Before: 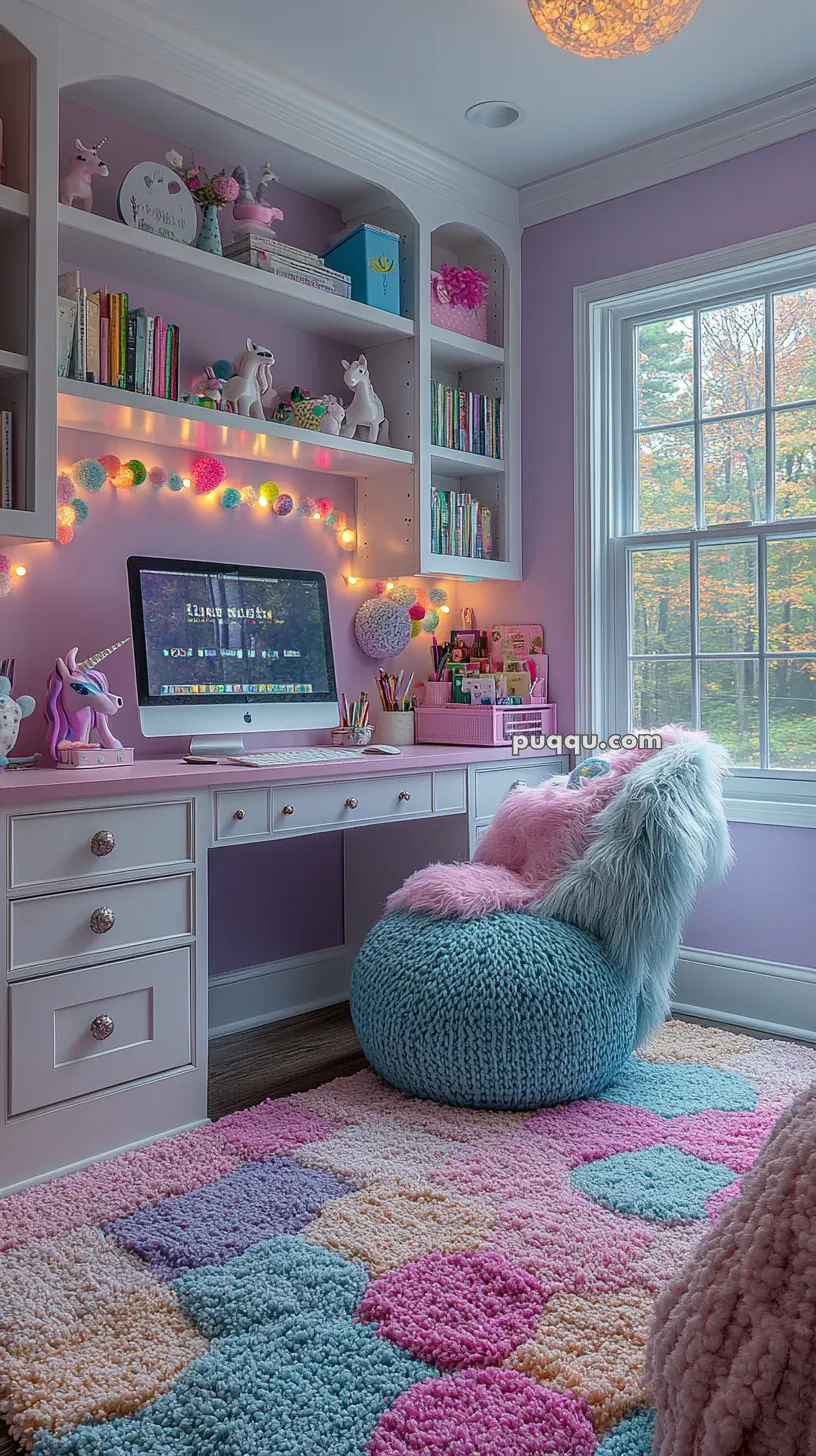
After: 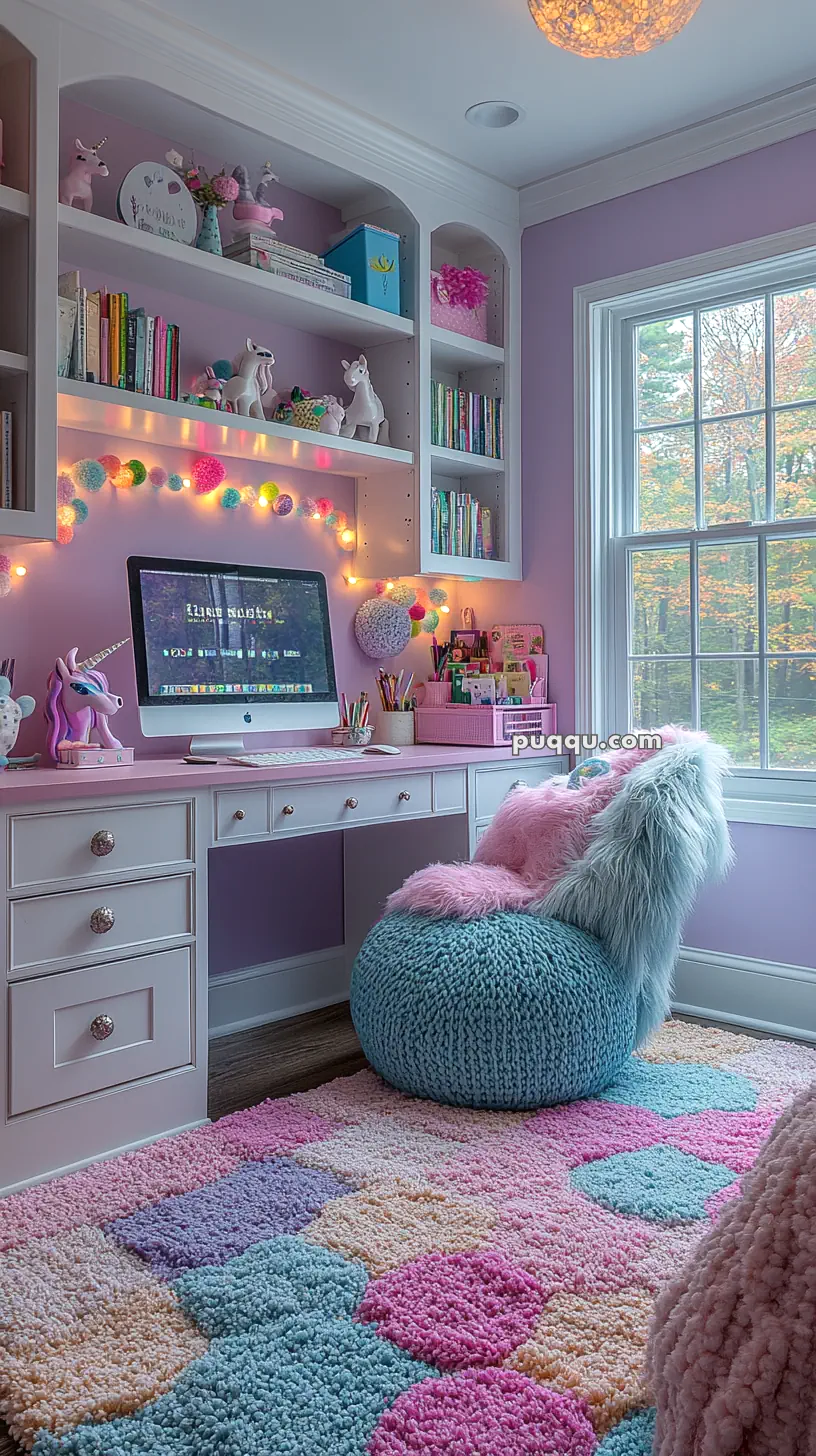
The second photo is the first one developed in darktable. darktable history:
exposure: exposure 0.171 EV, compensate highlight preservation false
